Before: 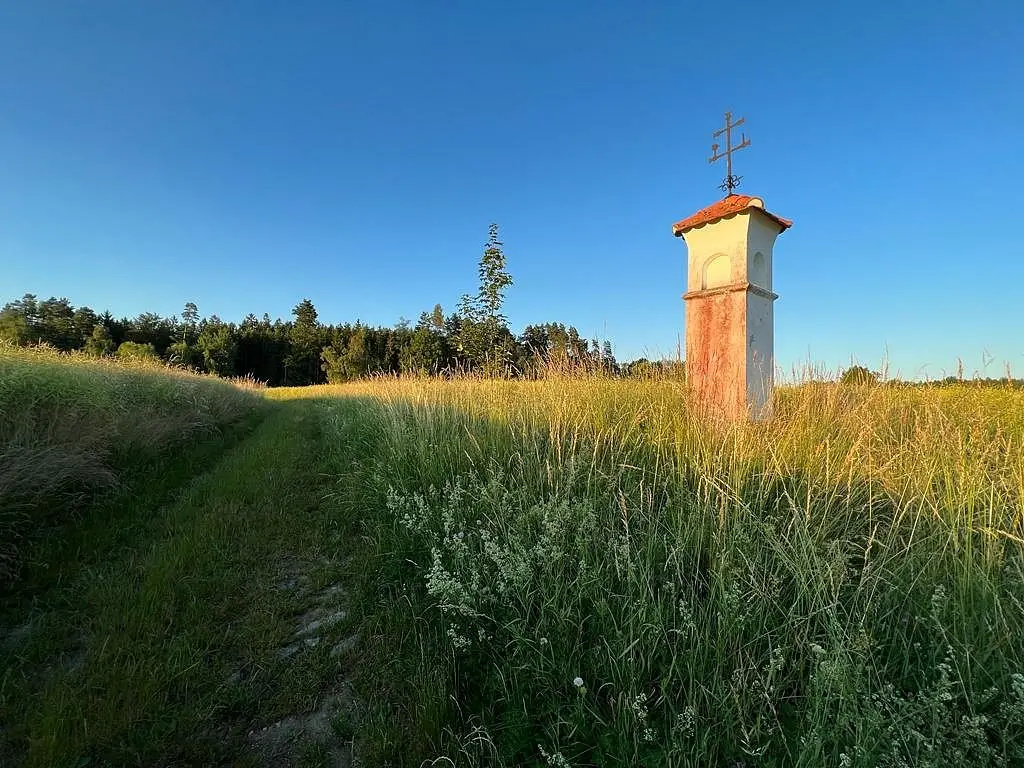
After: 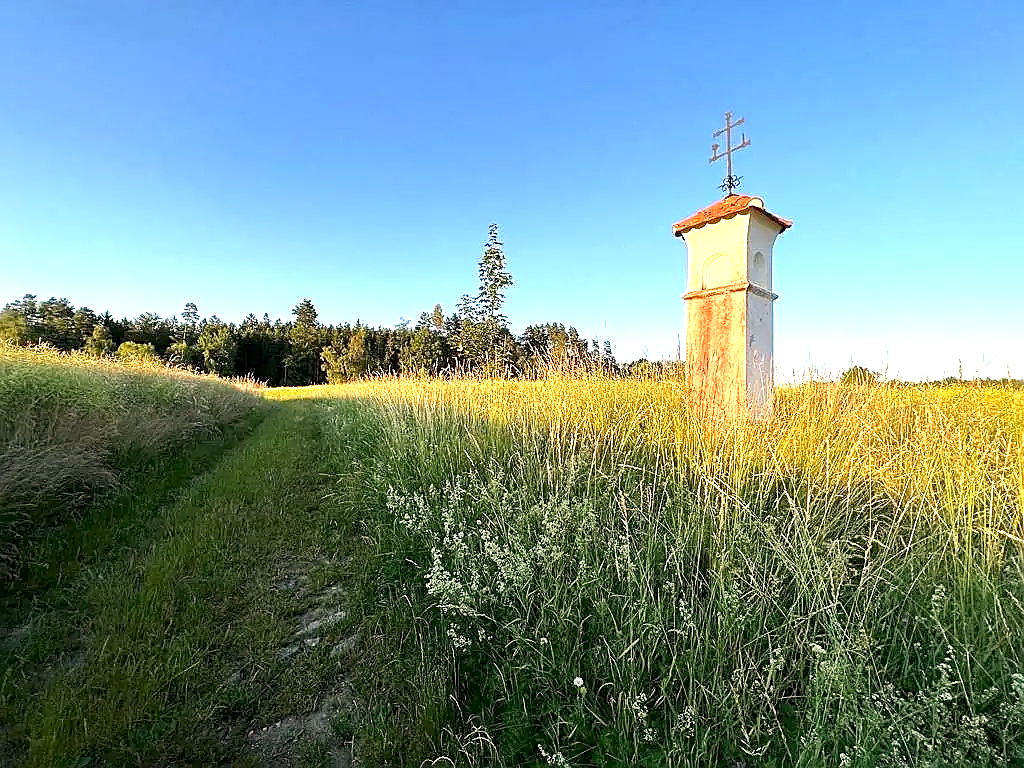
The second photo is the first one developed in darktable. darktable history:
exposure: black level correction 0.001, exposure 1.129 EV, compensate exposure bias true, compensate highlight preservation false
sharpen: on, module defaults
color correction: highlights a* 7.34, highlights b* 4.37
